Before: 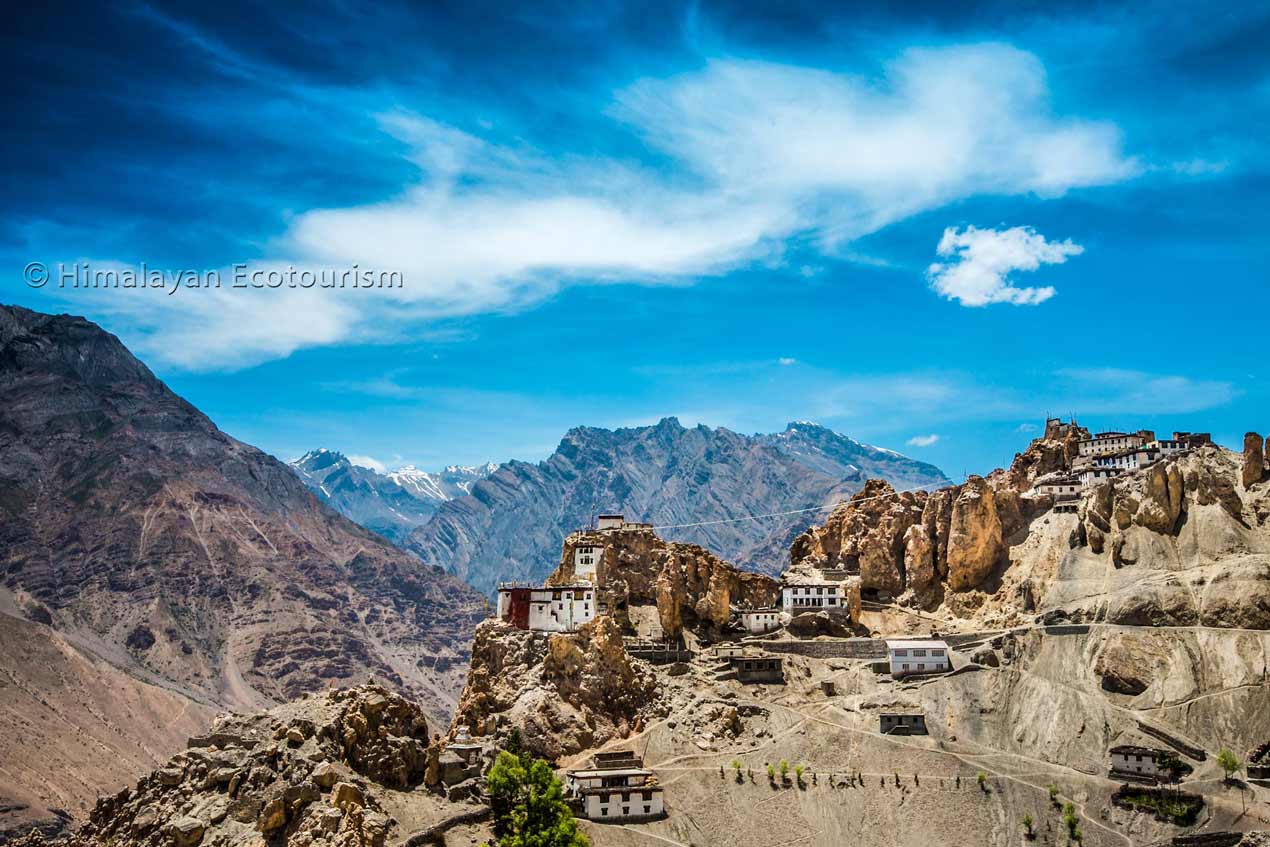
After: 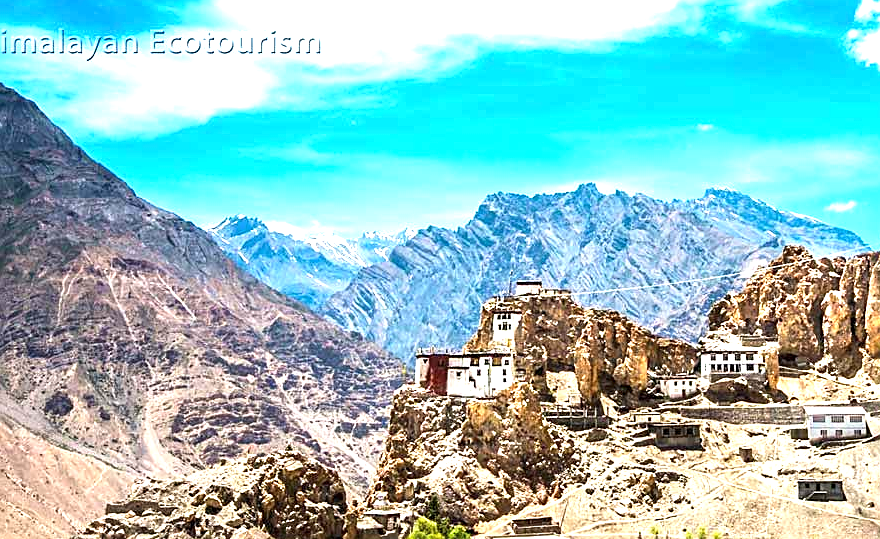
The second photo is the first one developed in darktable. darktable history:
exposure: black level correction 0, exposure 1.388 EV, compensate exposure bias true, compensate highlight preservation false
crop: left 6.488%, top 27.668%, right 24.183%, bottom 8.656%
sharpen: on, module defaults
